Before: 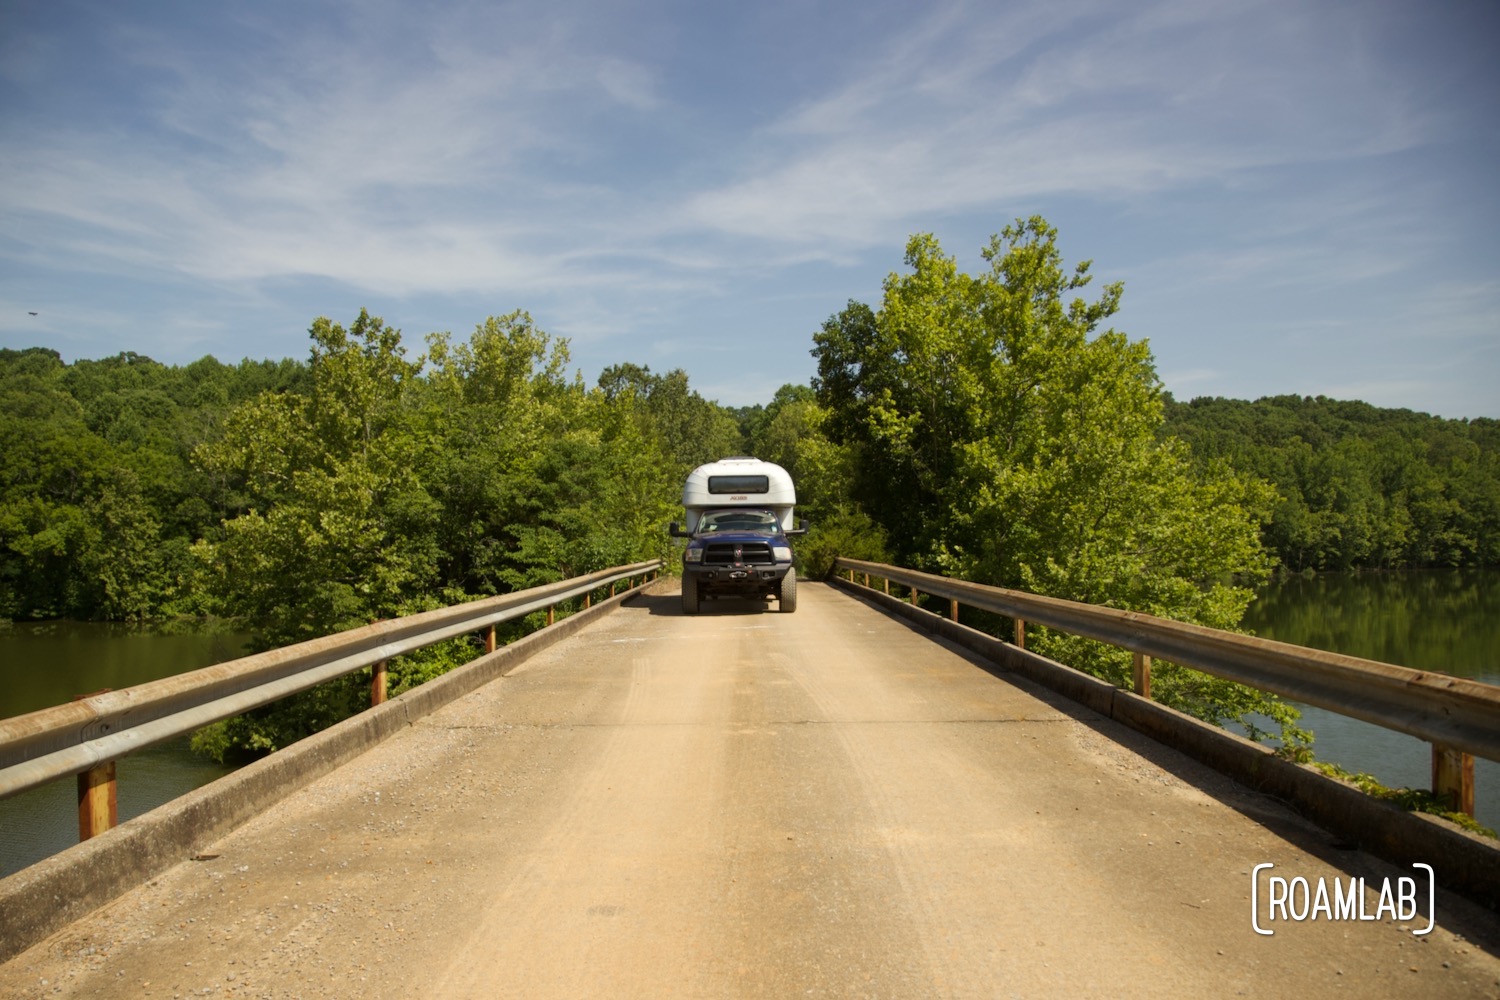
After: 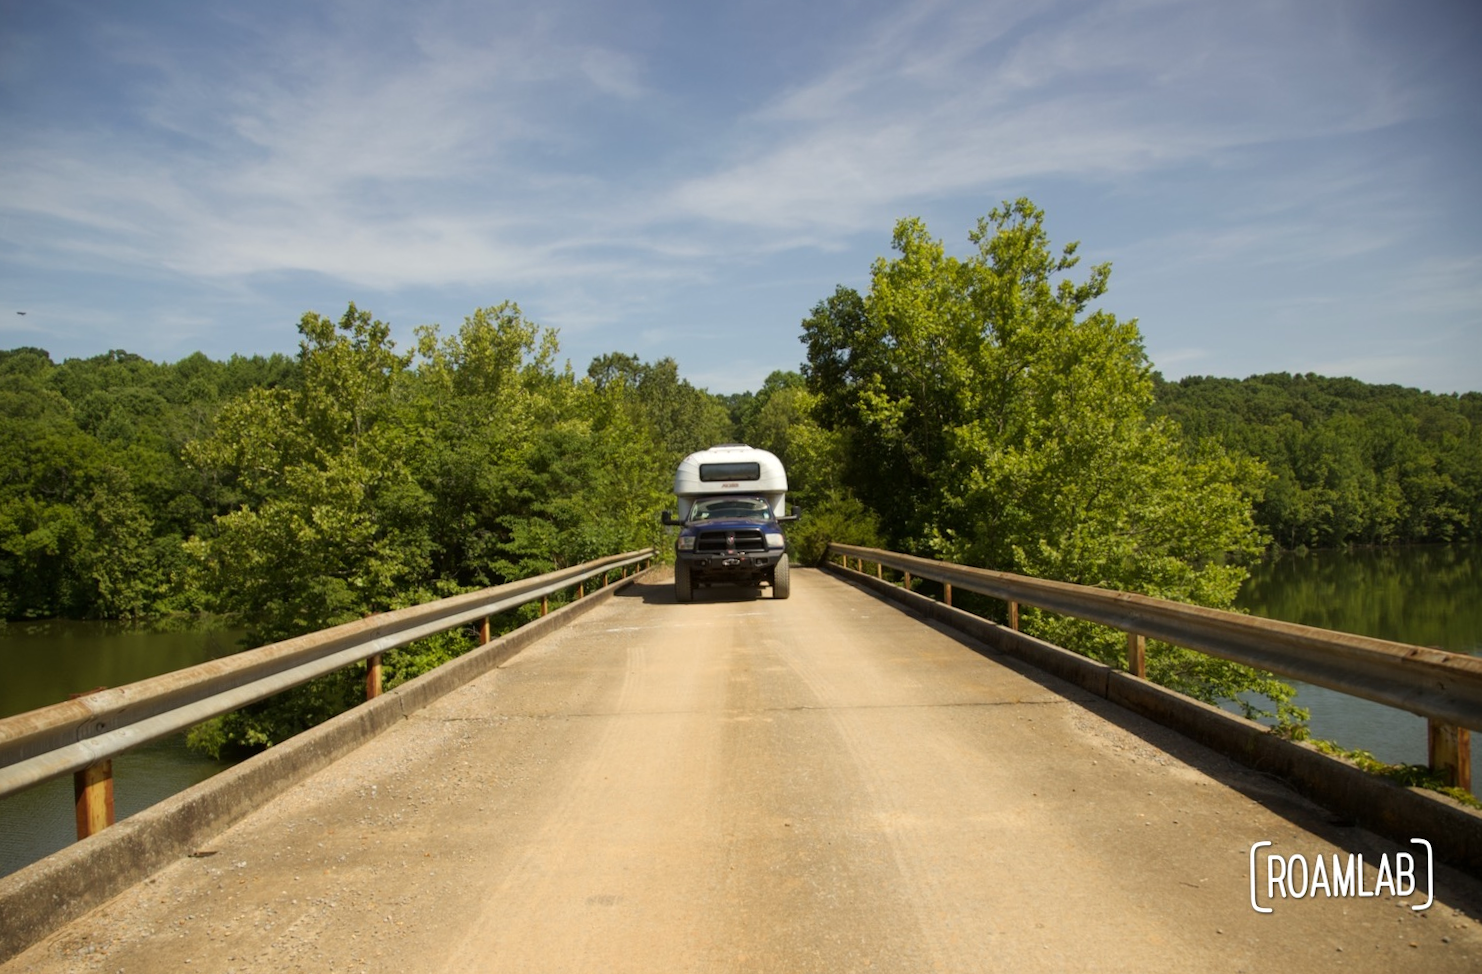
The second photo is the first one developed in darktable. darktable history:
rotate and perspective: rotation -1°, crop left 0.011, crop right 0.989, crop top 0.025, crop bottom 0.975
tone equalizer: on, module defaults
